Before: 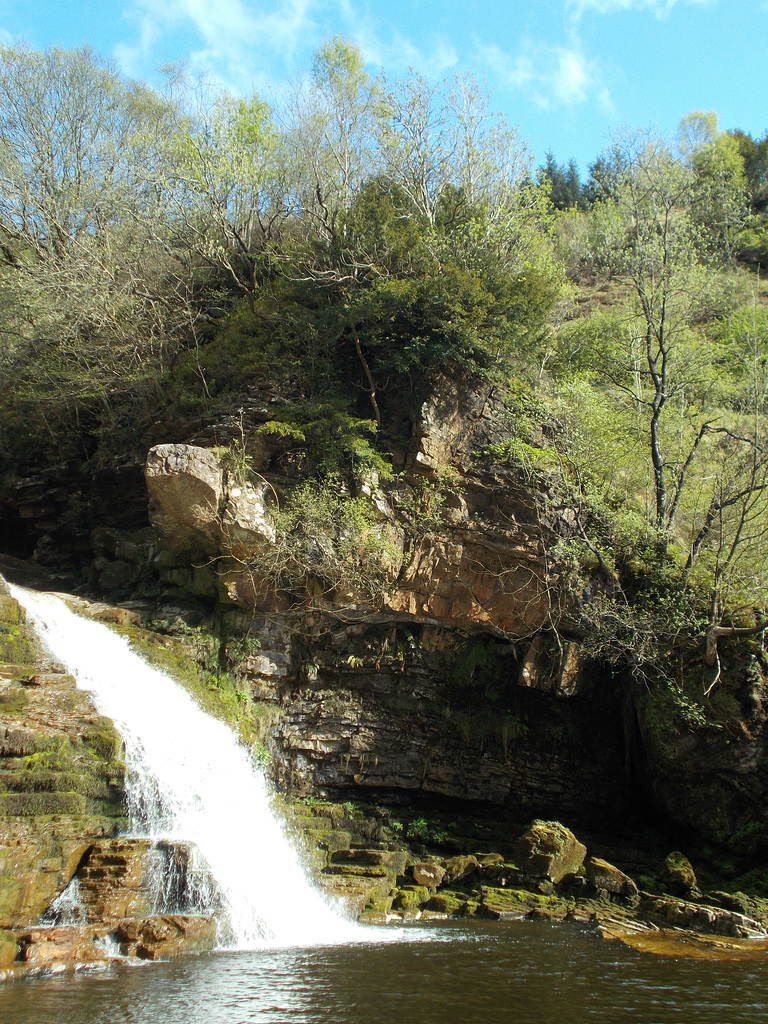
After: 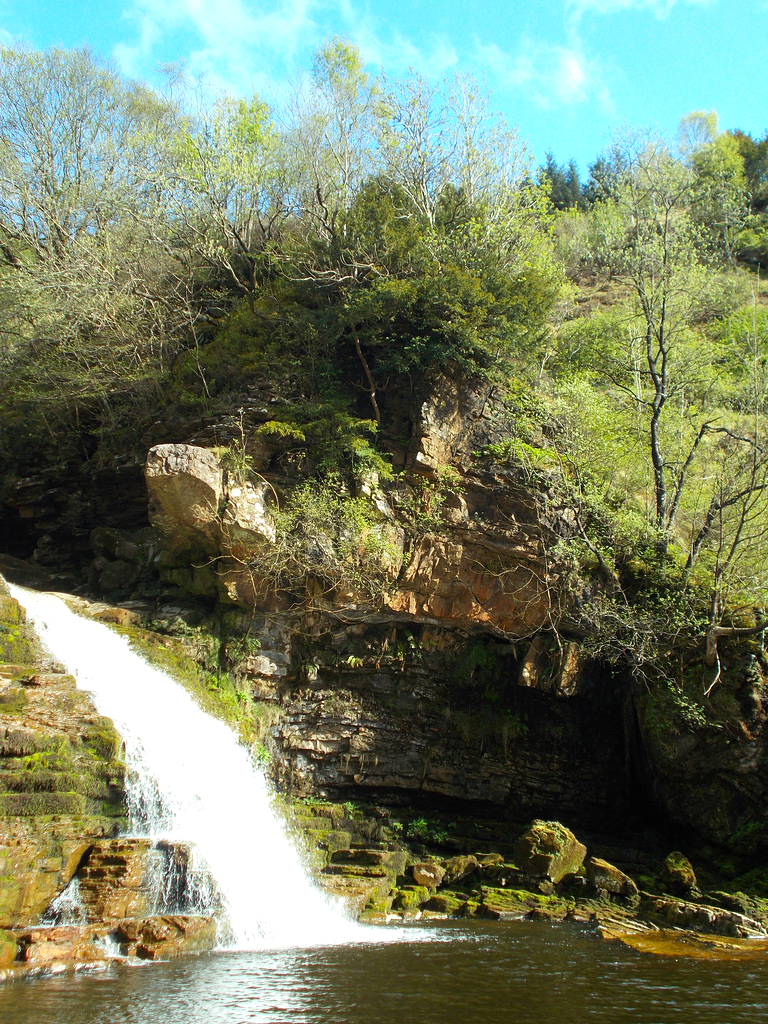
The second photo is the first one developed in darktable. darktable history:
exposure: exposure 0.211 EV, compensate exposure bias true, compensate highlight preservation false
contrast brightness saturation: contrast 0.079, saturation 0.196
